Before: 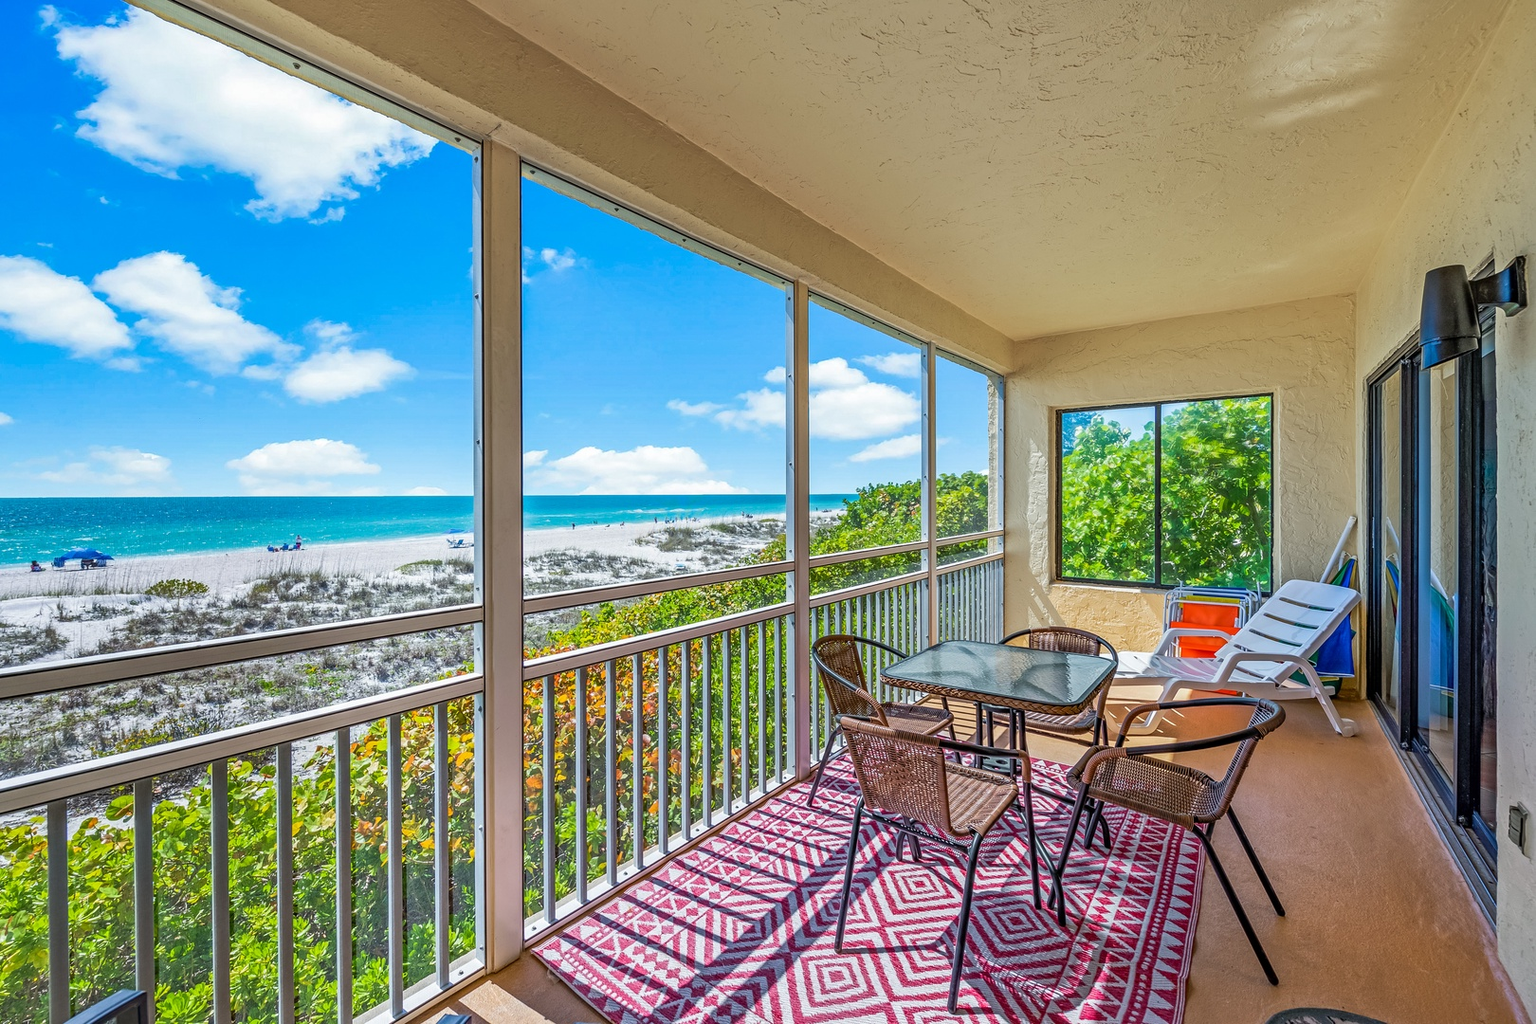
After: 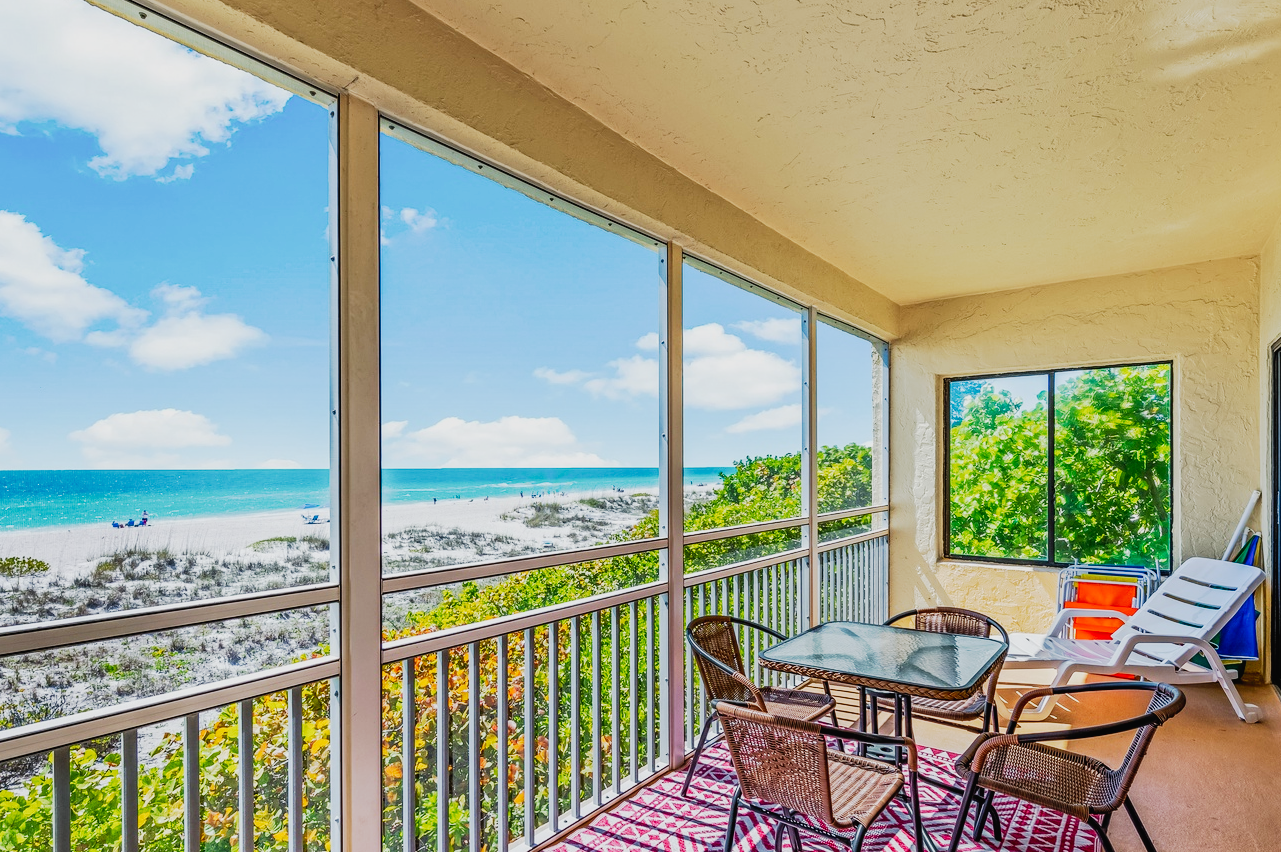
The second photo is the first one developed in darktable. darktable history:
crop and rotate: left 10.523%, top 5.023%, right 10.349%, bottom 16.021%
tone curve: curves: ch0 [(0, 0.017) (0.091, 0.046) (0.298, 0.287) (0.439, 0.482) (0.64, 0.729) (0.785, 0.817) (0.995, 0.917)]; ch1 [(0, 0) (0.384, 0.365) (0.463, 0.447) (0.486, 0.474) (0.503, 0.497) (0.526, 0.52) (0.555, 0.564) (0.578, 0.595) (0.638, 0.644) (0.766, 0.773) (1, 1)]; ch2 [(0, 0) (0.374, 0.344) (0.449, 0.434) (0.501, 0.501) (0.528, 0.519) (0.569, 0.589) (0.61, 0.646) (0.666, 0.688) (1, 1)], preserve colors none
